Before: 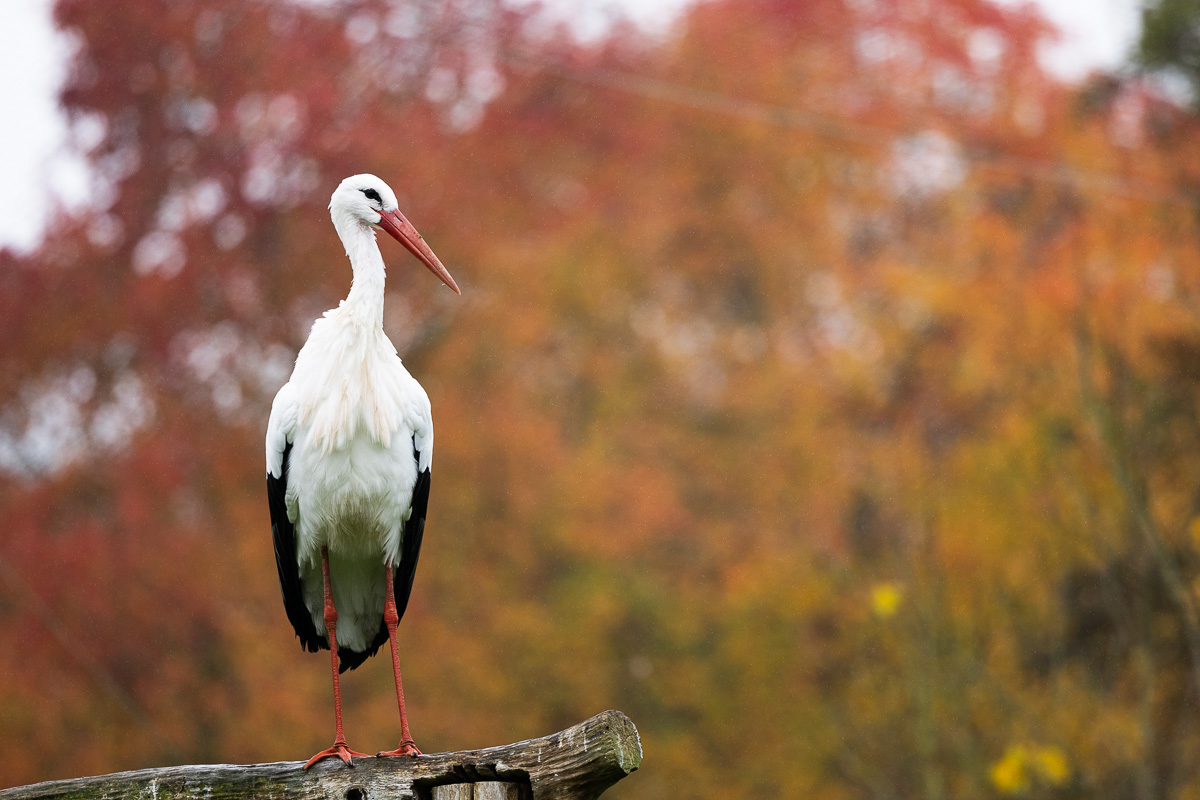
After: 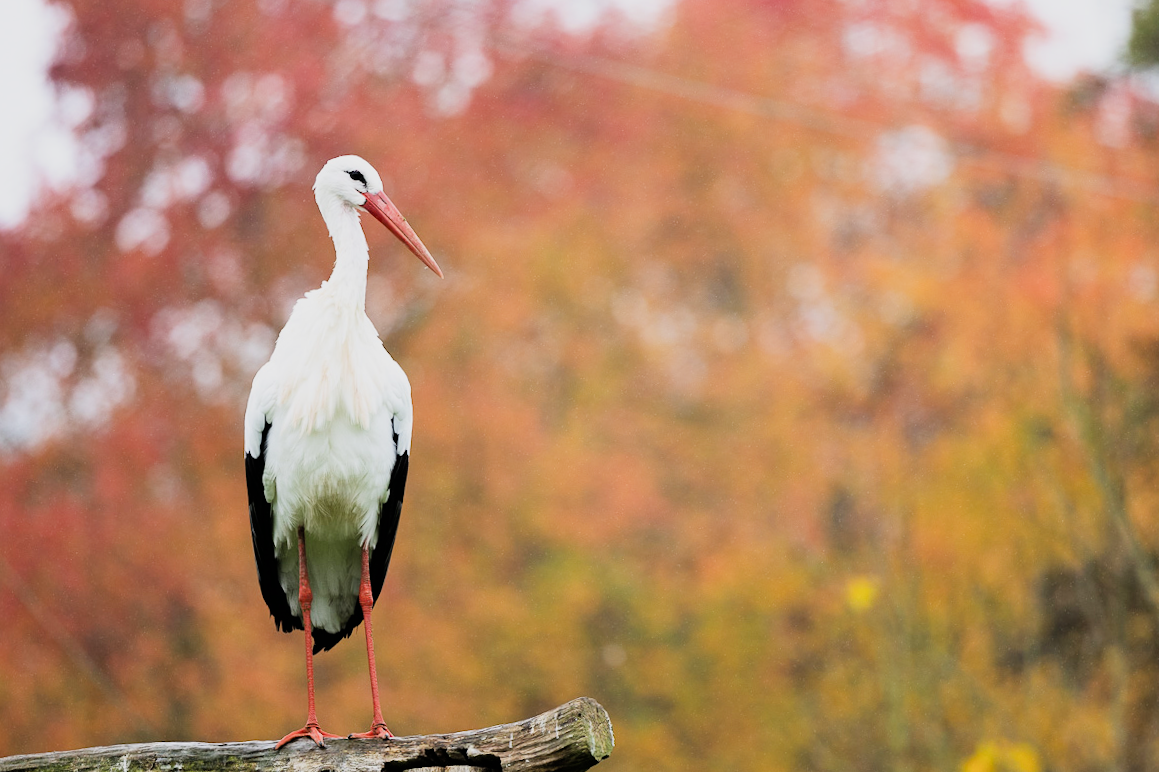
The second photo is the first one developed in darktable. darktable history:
filmic rgb: black relative exposure -7.19 EV, white relative exposure 5.38 EV, hardness 3.02
crop and rotate: angle -1.35°
exposure: black level correction 0, exposure 1 EV, compensate highlight preservation false
